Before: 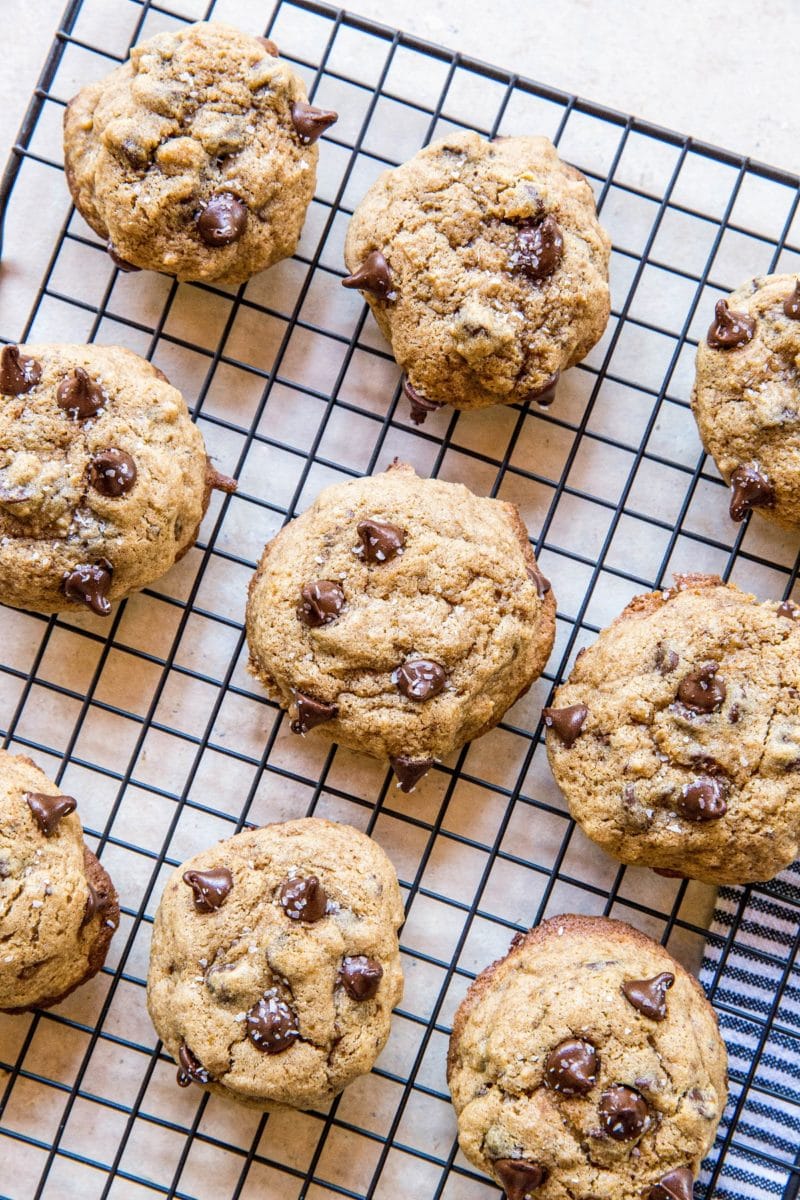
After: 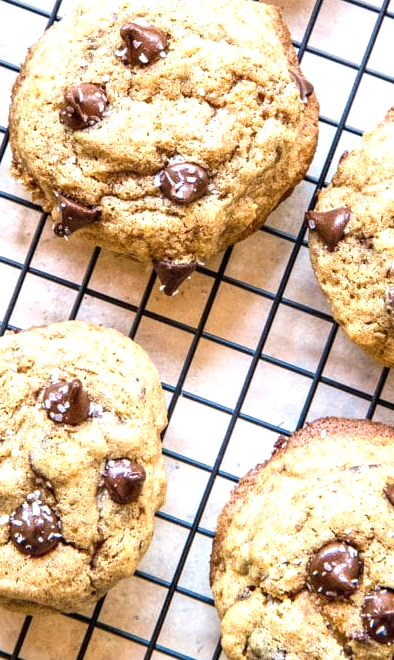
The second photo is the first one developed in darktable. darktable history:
crop: left 29.732%, top 41.455%, right 20.965%, bottom 3.484%
tone equalizer: -8 EV -0.742 EV, -7 EV -0.683 EV, -6 EV -0.595 EV, -5 EV -0.406 EV, -3 EV 0.393 EV, -2 EV 0.6 EV, -1 EV 0.689 EV, +0 EV 0.757 EV, smoothing diameter 24.94%, edges refinement/feathering 5.68, preserve details guided filter
